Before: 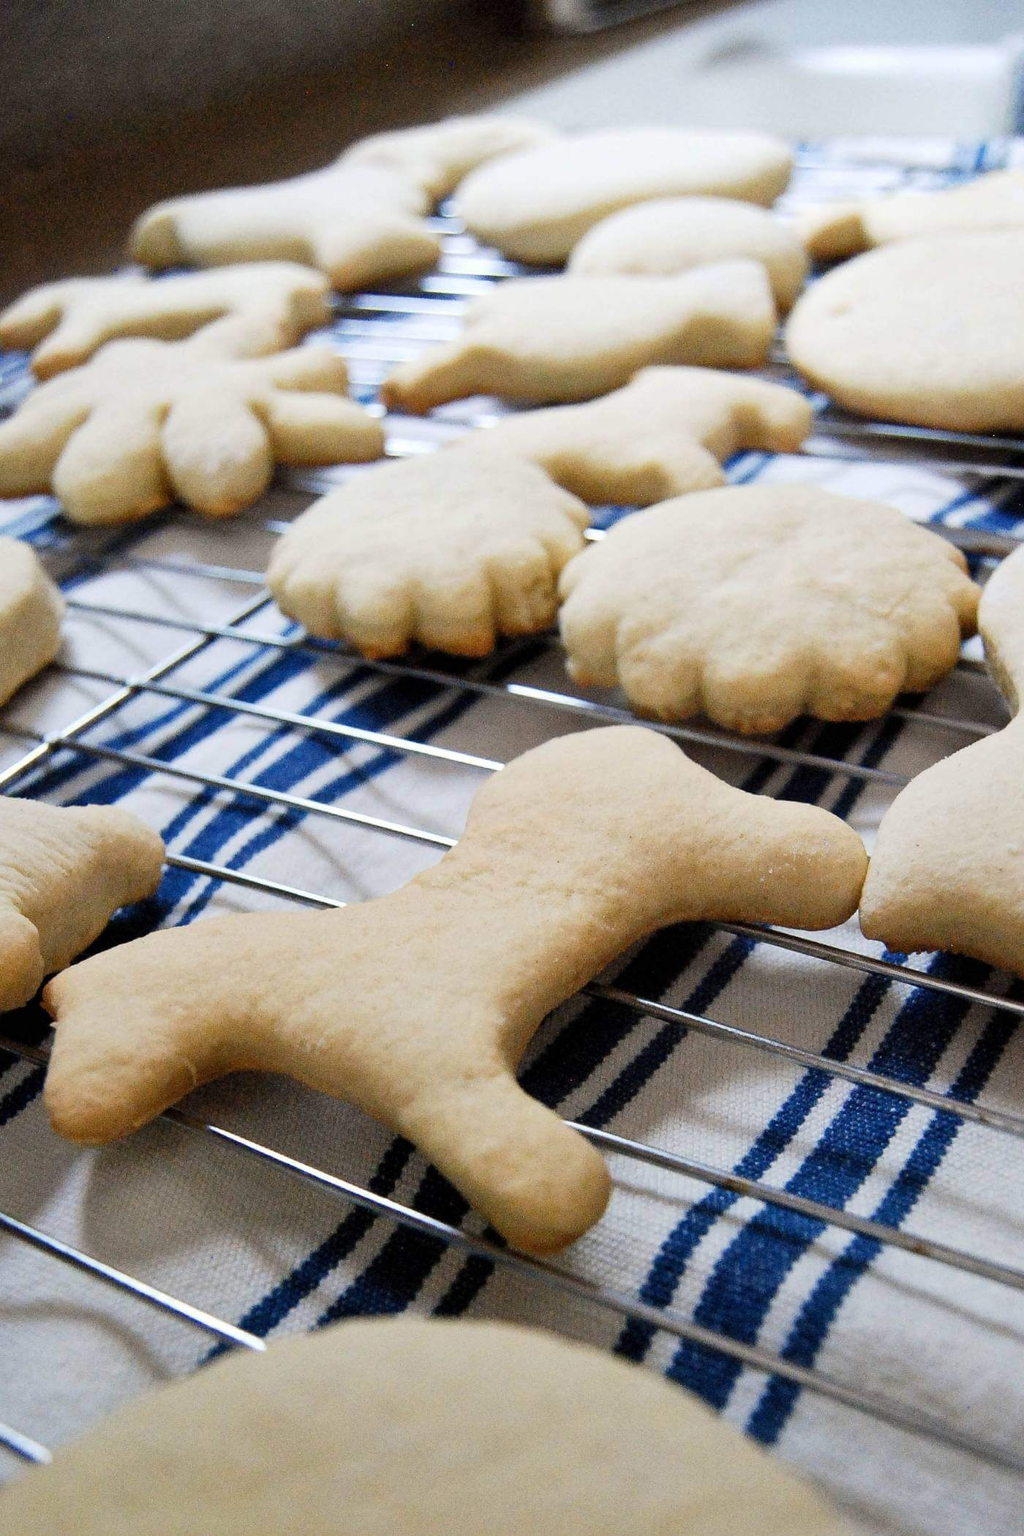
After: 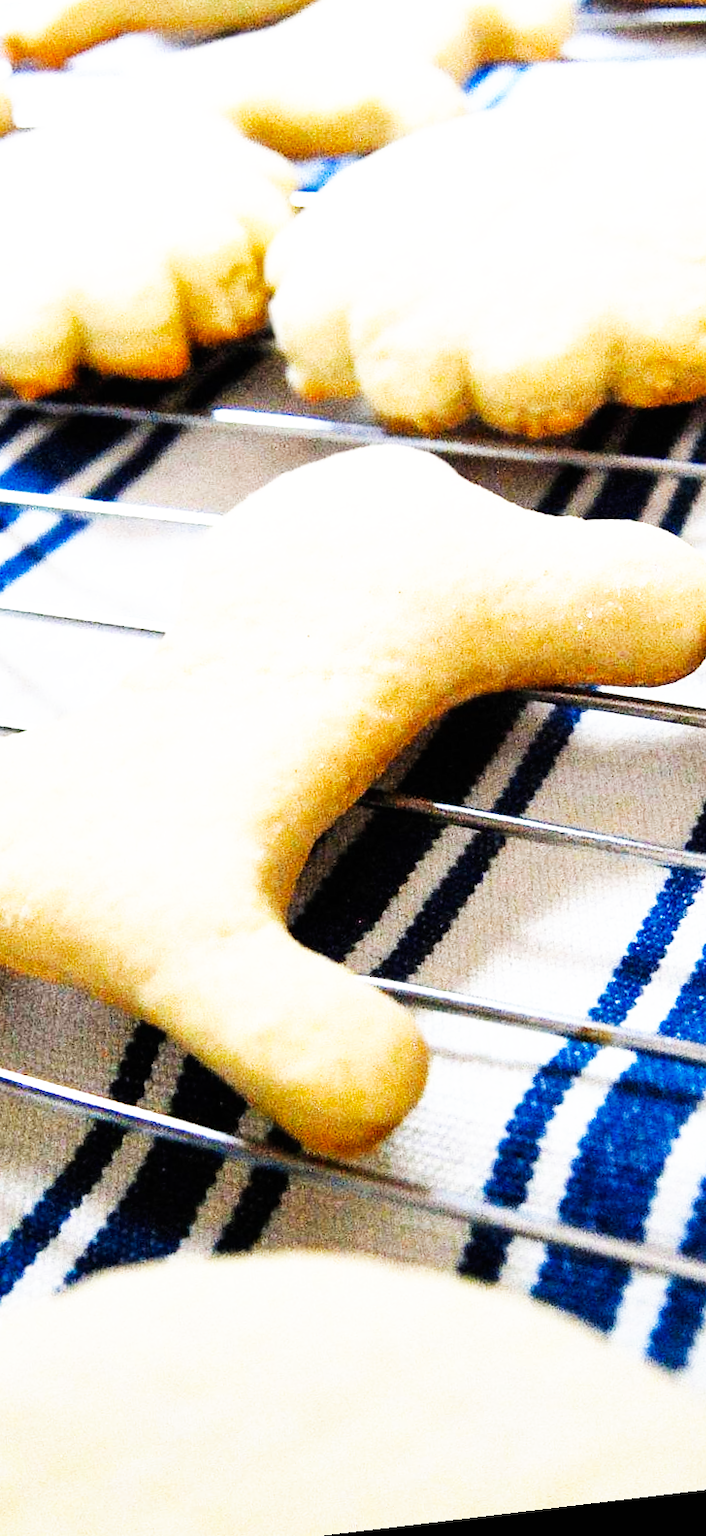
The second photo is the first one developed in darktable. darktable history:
exposure: exposure 0.564 EV, compensate highlight preservation false
base curve: curves: ch0 [(0, 0) (0.007, 0.004) (0.027, 0.03) (0.046, 0.07) (0.207, 0.54) (0.442, 0.872) (0.673, 0.972) (1, 1)], preserve colors none
color balance rgb: shadows fall-off 101%, linear chroma grading › mid-tones 7.63%, perceptual saturation grading › mid-tones 11.68%, mask middle-gray fulcrum 22.45%, global vibrance 10.11%, saturation formula JzAzBz (2021)
rotate and perspective: rotation -6.83°, automatic cropping off
crop: left 35.432%, top 26.233%, right 20.145%, bottom 3.432%
